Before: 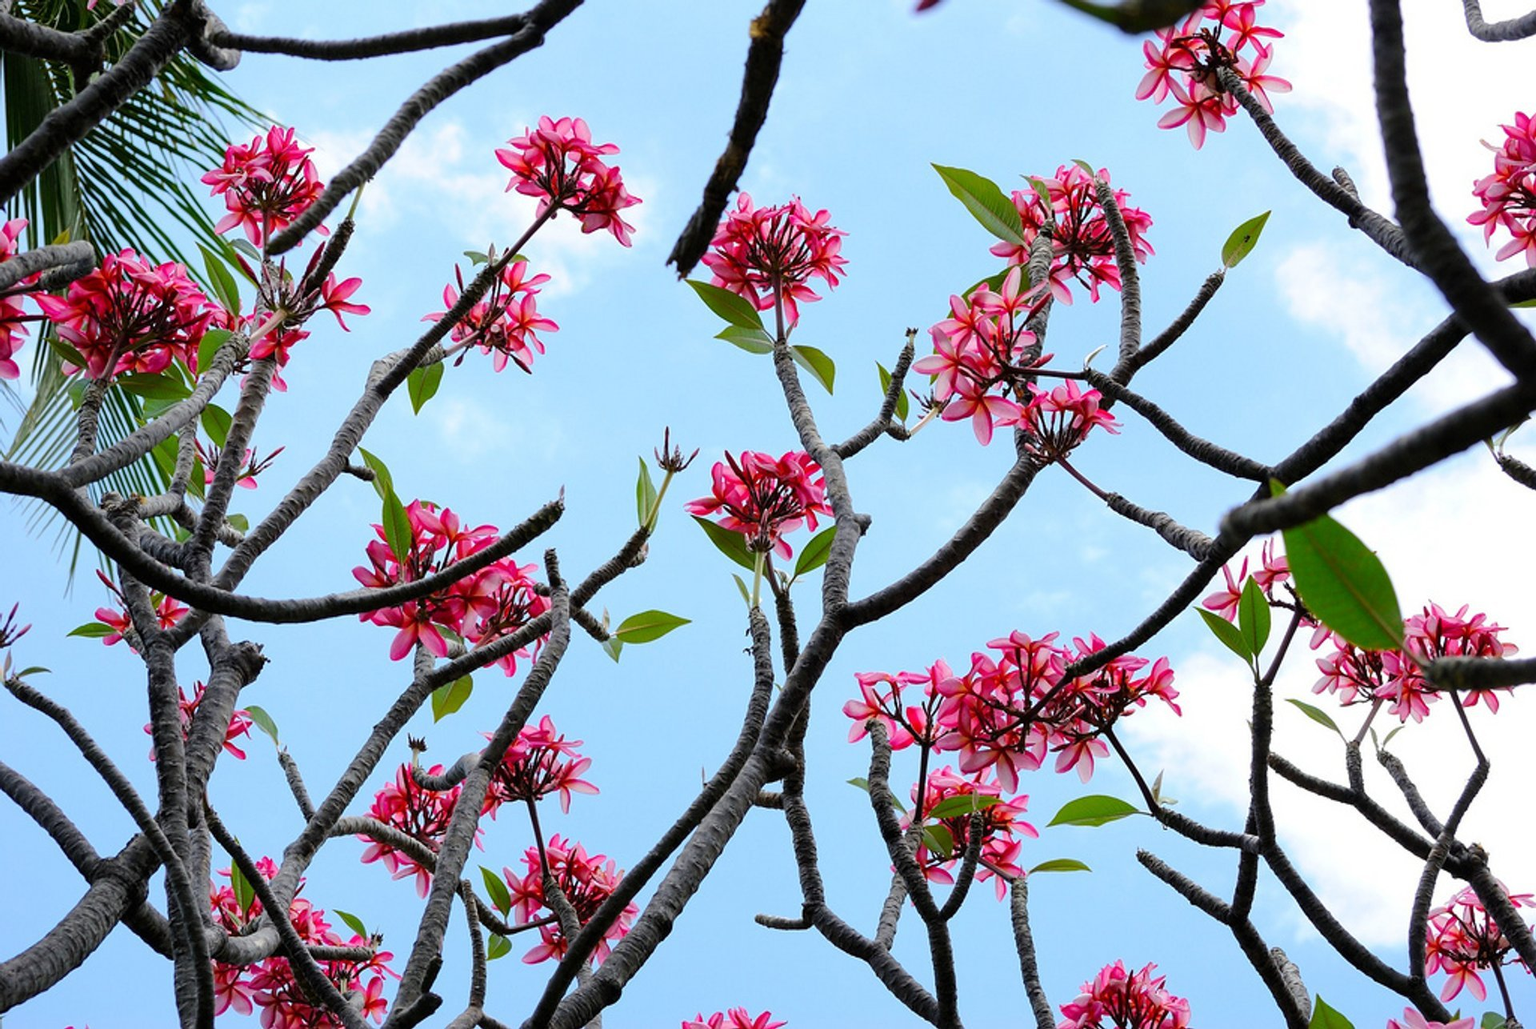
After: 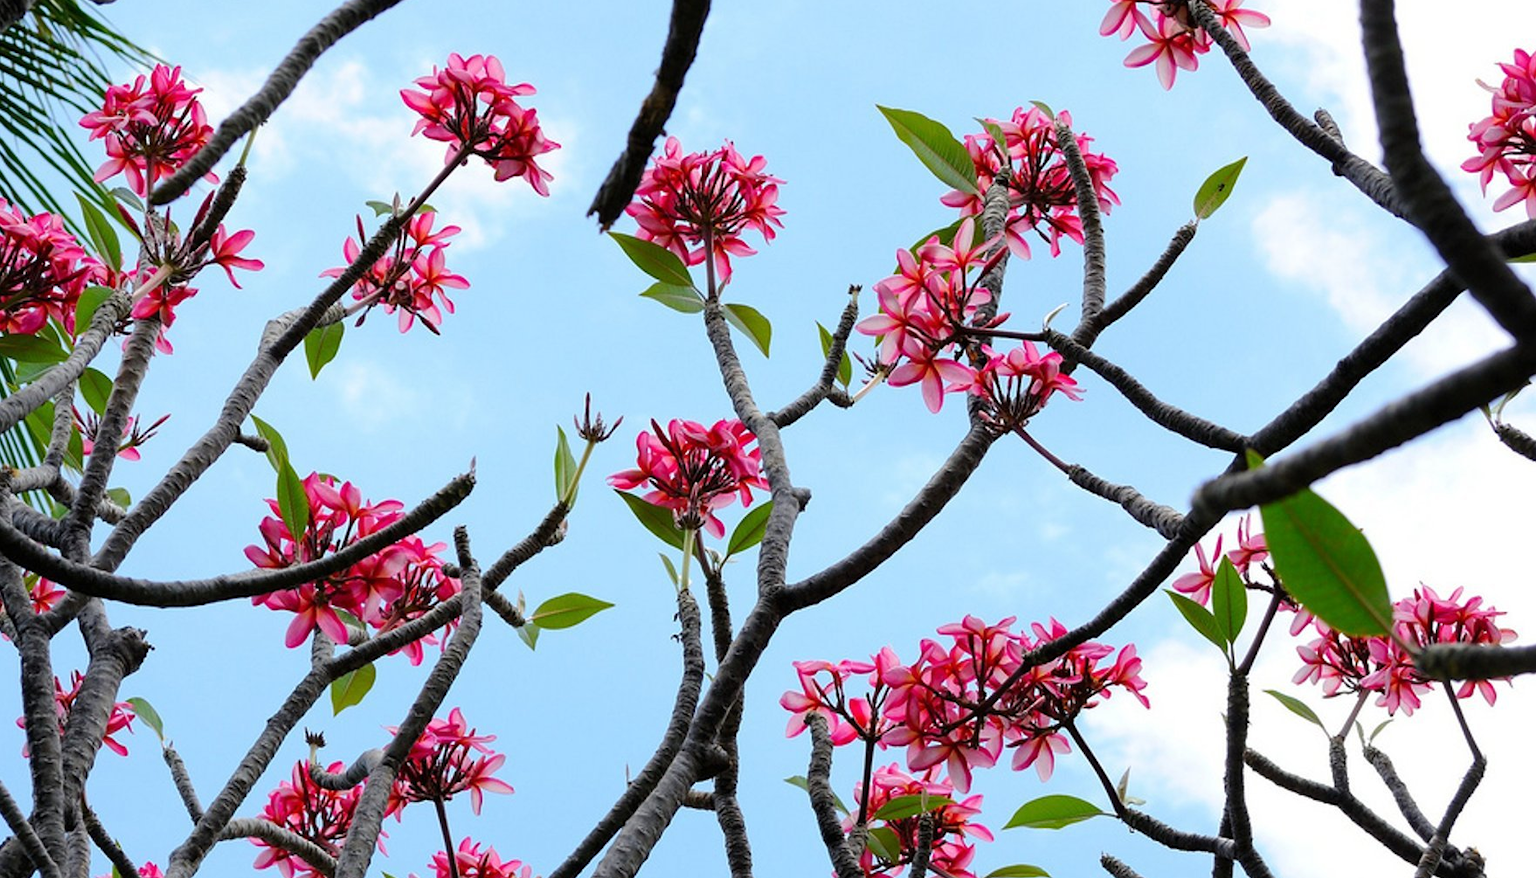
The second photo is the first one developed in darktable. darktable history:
crop: left 8.401%, top 6.553%, bottom 15.292%
